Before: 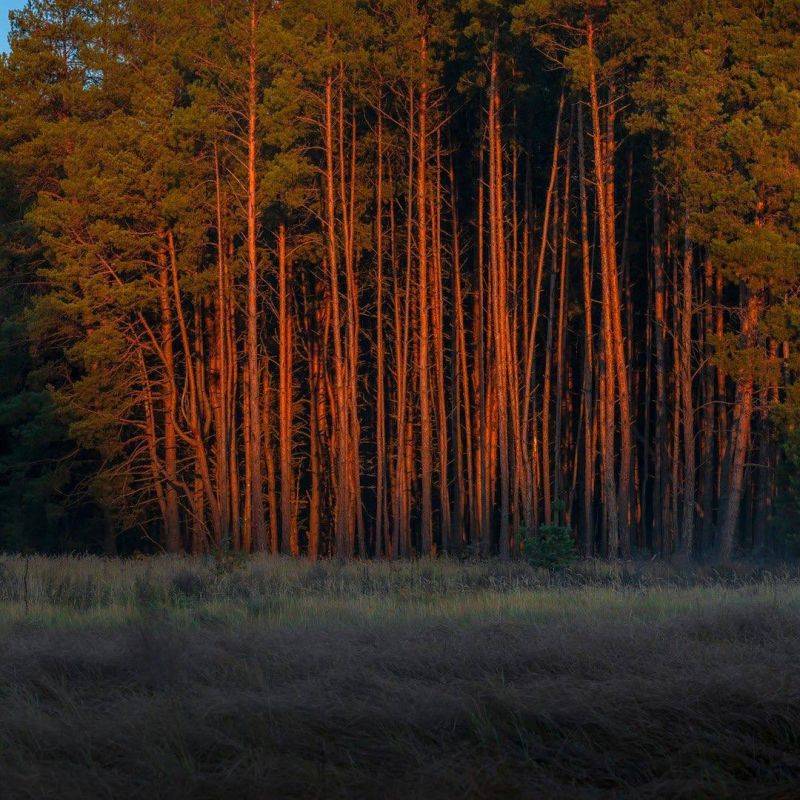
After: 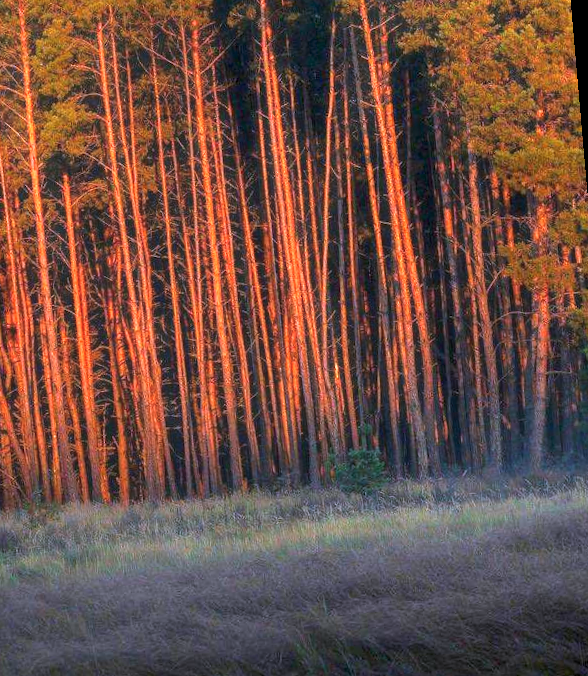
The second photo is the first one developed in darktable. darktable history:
exposure: black level correction 0.001, exposure 1.719 EV, compensate exposure bias true, compensate highlight preservation false
white balance: red 1.004, blue 1.096
crop and rotate: left 24.6%
haze removal: strength -0.09, adaptive false
rotate and perspective: rotation -5°, crop left 0.05, crop right 0.952, crop top 0.11, crop bottom 0.89
